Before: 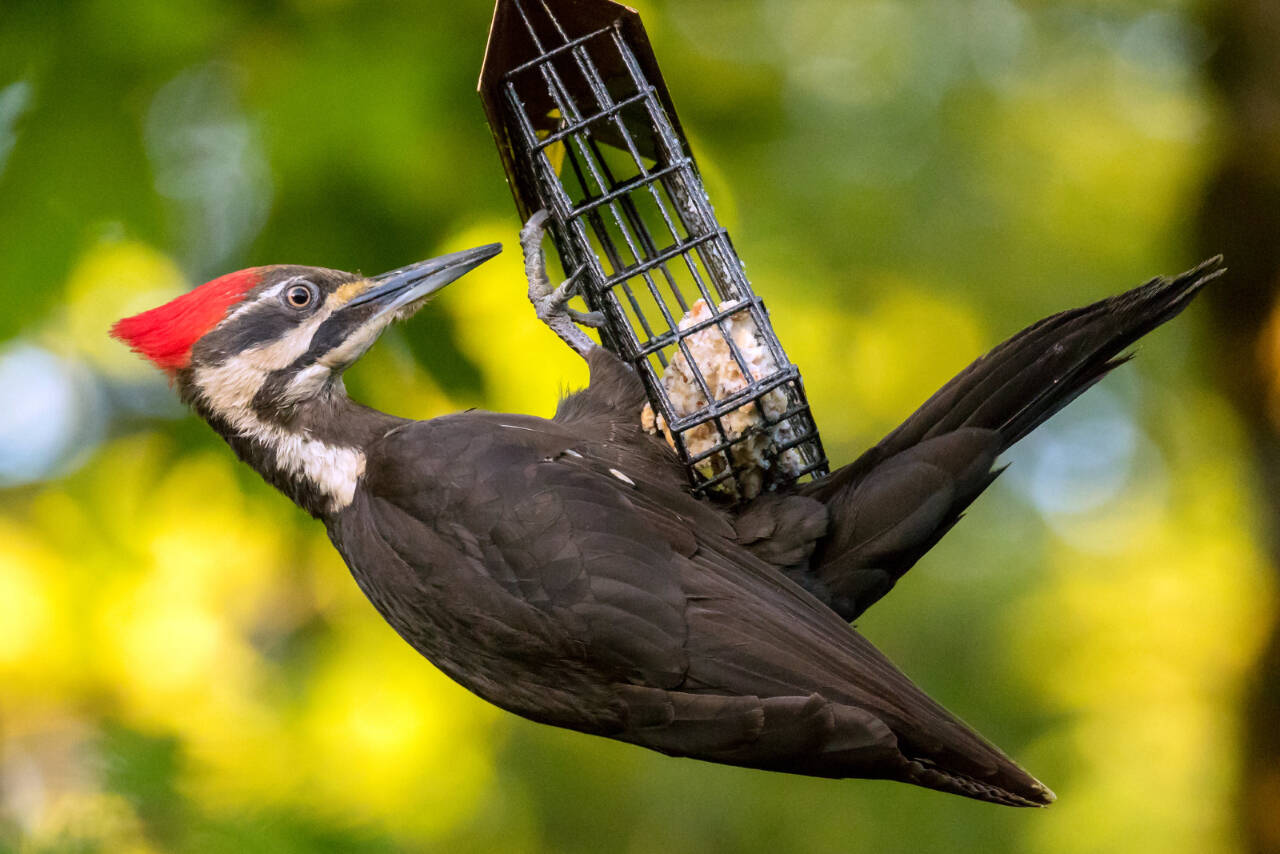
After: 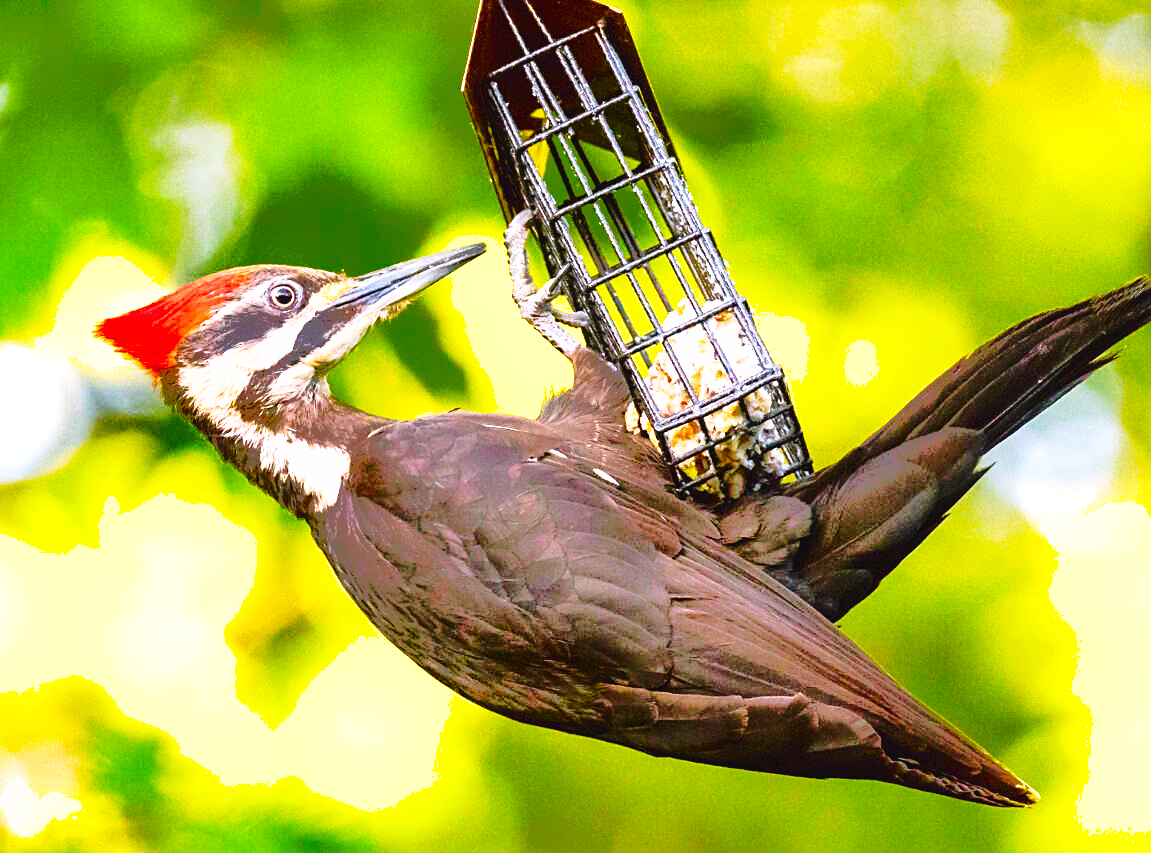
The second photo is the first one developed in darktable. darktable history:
base curve: curves: ch0 [(0, 0) (0.028, 0.03) (0.121, 0.232) (0.46, 0.748) (0.859, 0.968) (1, 1)], exposure shift 0.01, preserve colors none
exposure: black level correction 0, exposure 1.106 EV, compensate highlight preservation false
crop and rotate: left 1.298%, right 8.736%
tone equalizer: smoothing diameter 24.86%, edges refinement/feathering 11.52, preserve details guided filter
contrast brightness saturation: contrast -0.023, brightness -0.013, saturation 0.033
sharpen: on, module defaults
shadows and highlights: shadows 24.91, highlights -70.77, highlights color adjustment 41.66%
tone curve: curves: ch0 [(0, 0.023) (0.103, 0.087) (0.295, 0.297) (0.445, 0.531) (0.553, 0.665) (0.735, 0.843) (0.994, 1)]; ch1 [(0, 0) (0.414, 0.395) (0.447, 0.447) (0.485, 0.495) (0.512, 0.523) (0.542, 0.581) (0.581, 0.632) (0.646, 0.715) (1, 1)]; ch2 [(0, 0) (0.369, 0.388) (0.449, 0.431) (0.478, 0.471) (0.516, 0.517) (0.579, 0.624) (0.674, 0.775) (1, 1)], color space Lab, independent channels, preserve colors none
